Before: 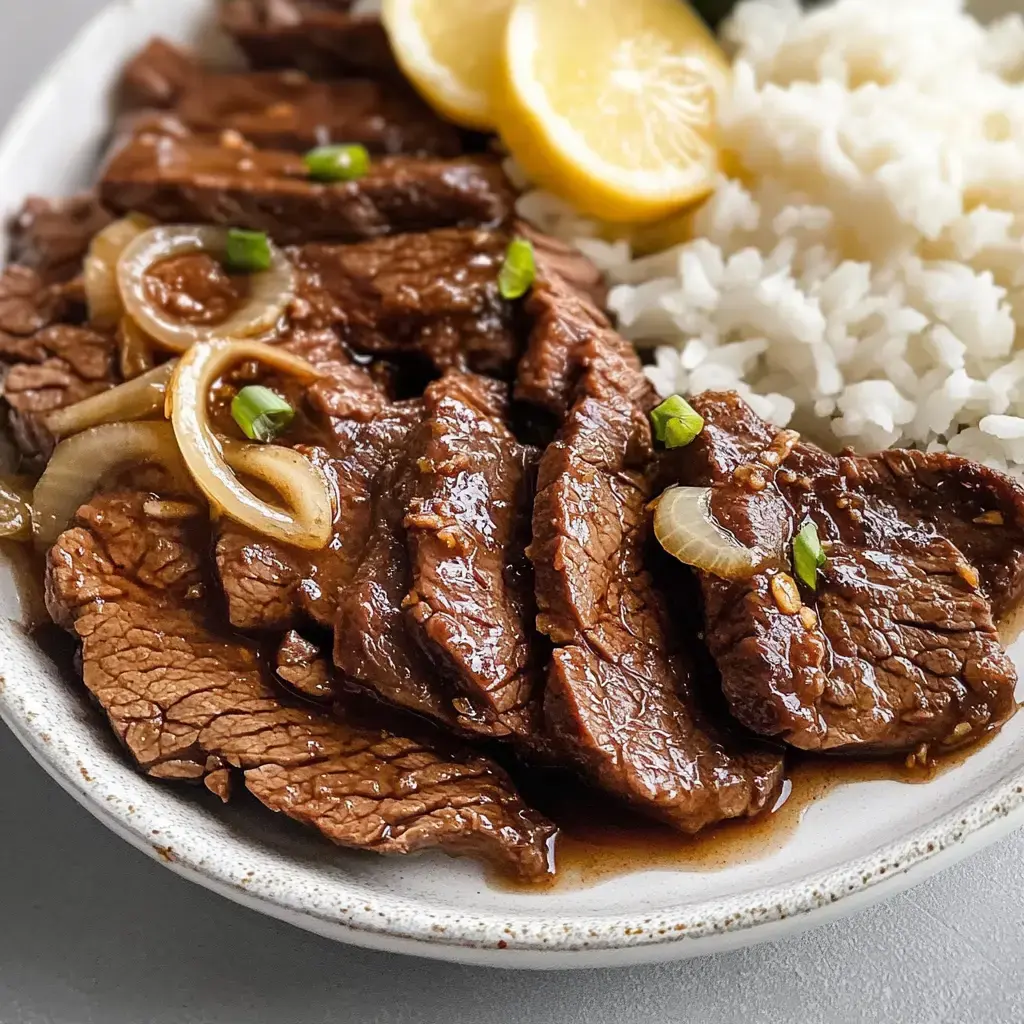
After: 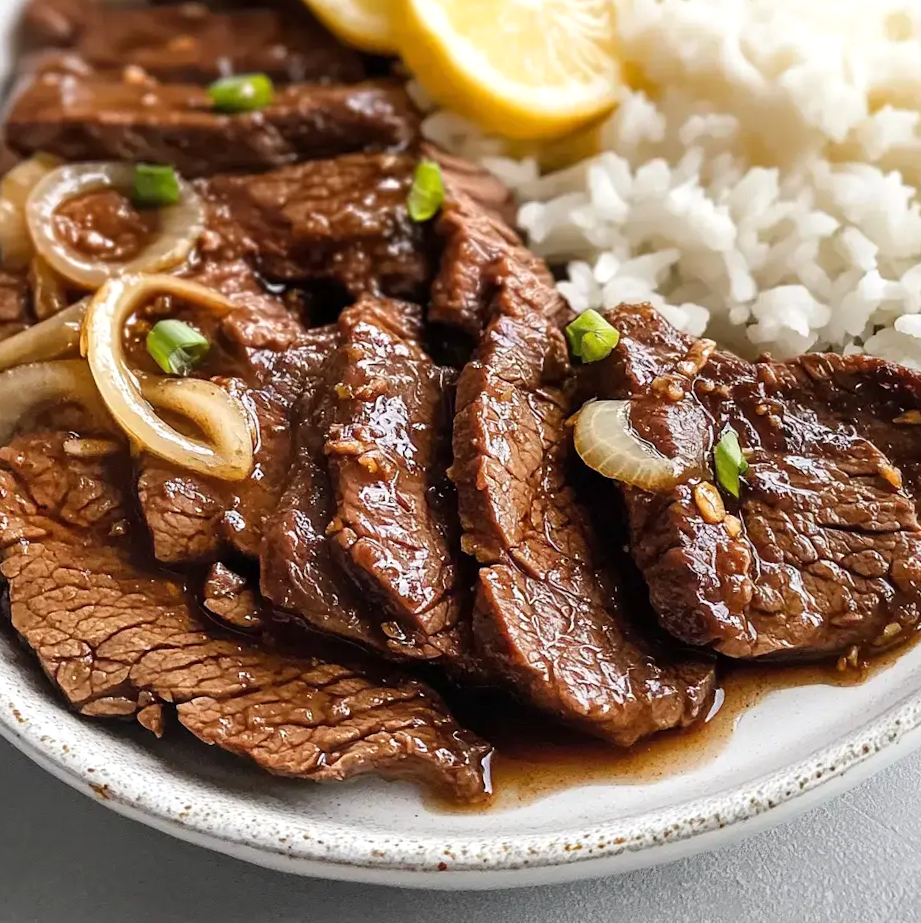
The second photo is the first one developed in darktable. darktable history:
exposure: exposure 0.125 EV, compensate highlight preservation false
crop and rotate: angle 2.68°, left 5.92%, top 5.703%
